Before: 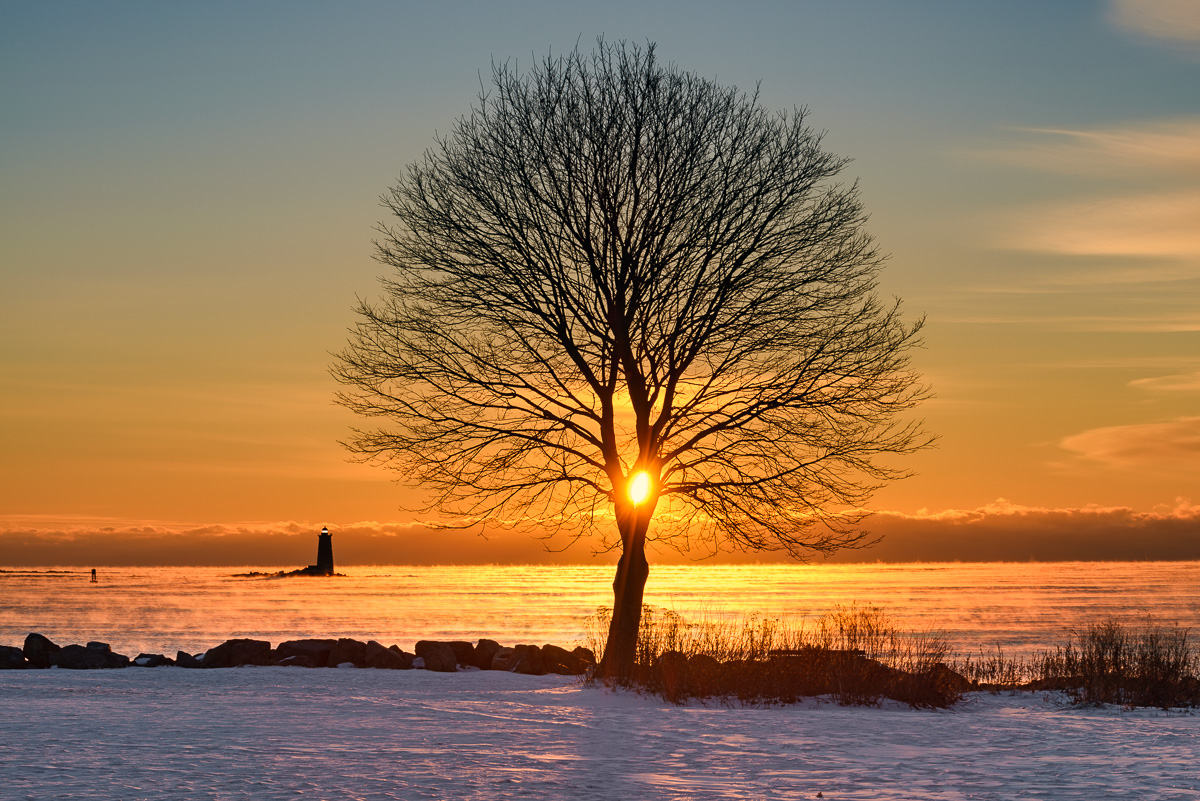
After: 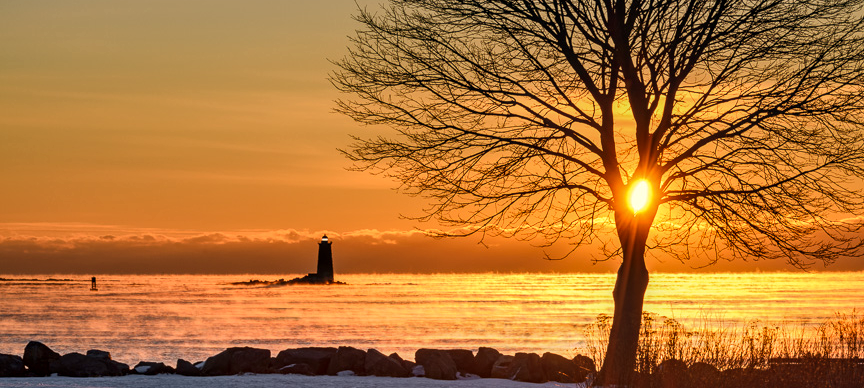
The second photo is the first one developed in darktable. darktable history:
local contrast: on, module defaults
crop: top 36.498%, right 27.964%, bottom 14.995%
